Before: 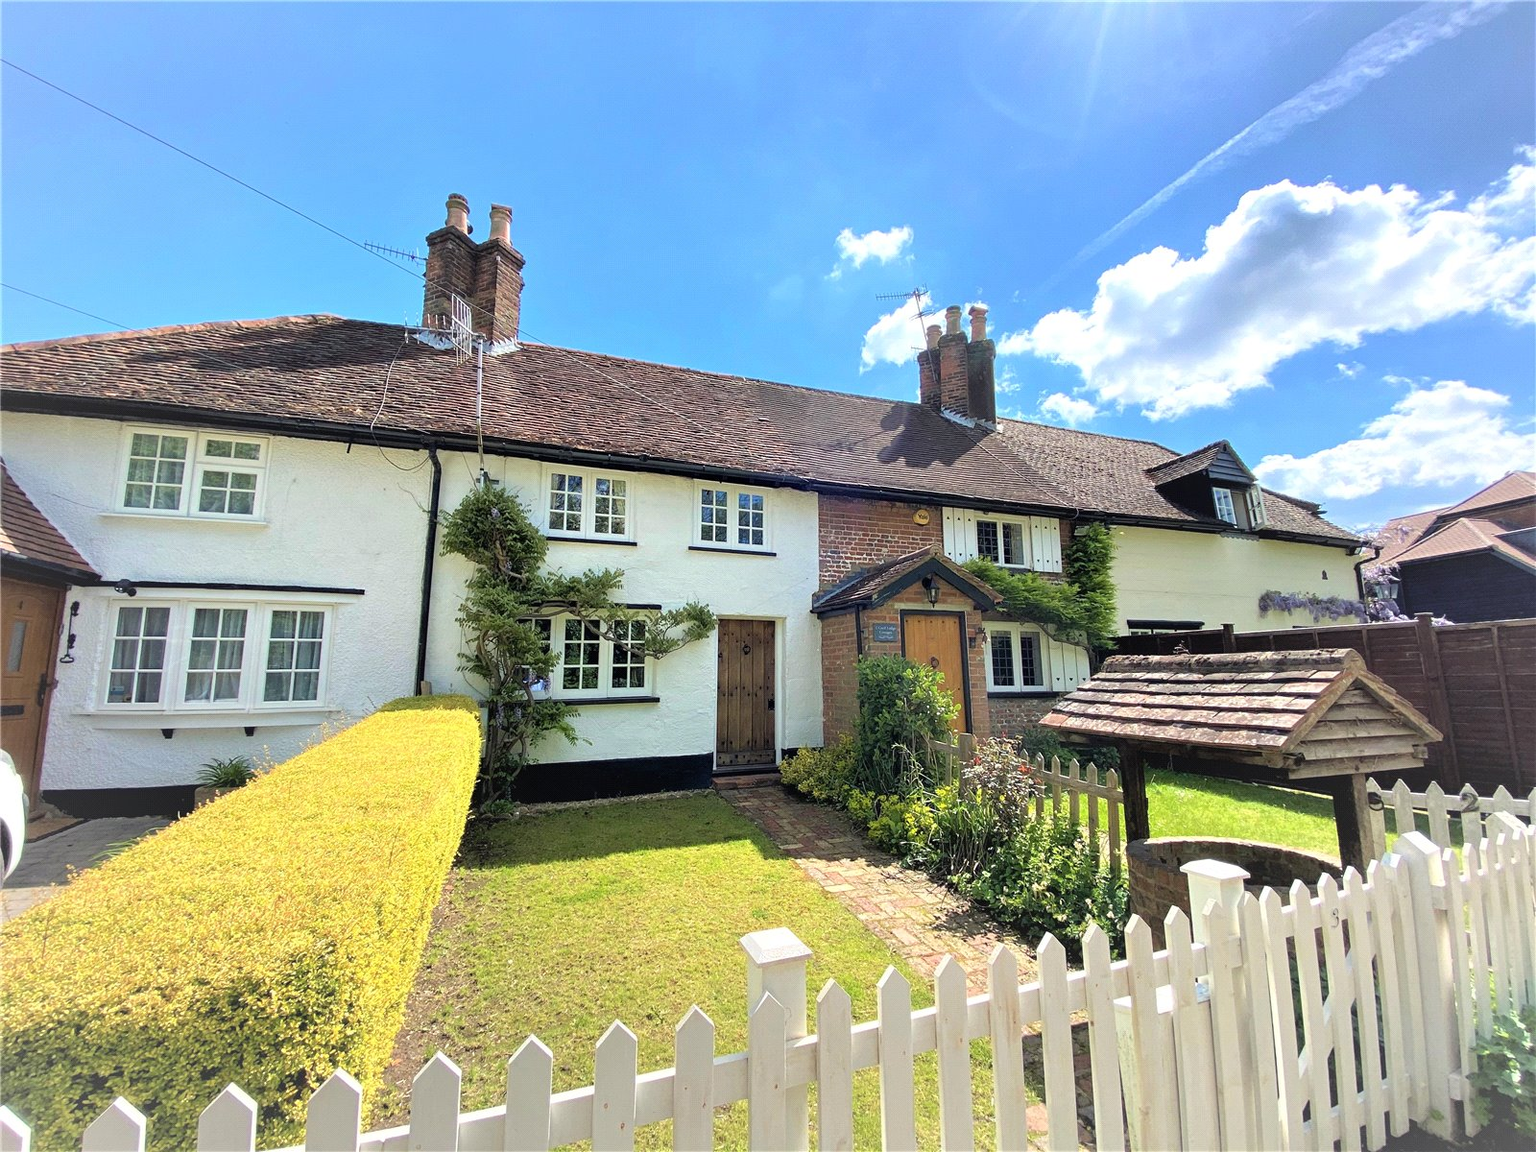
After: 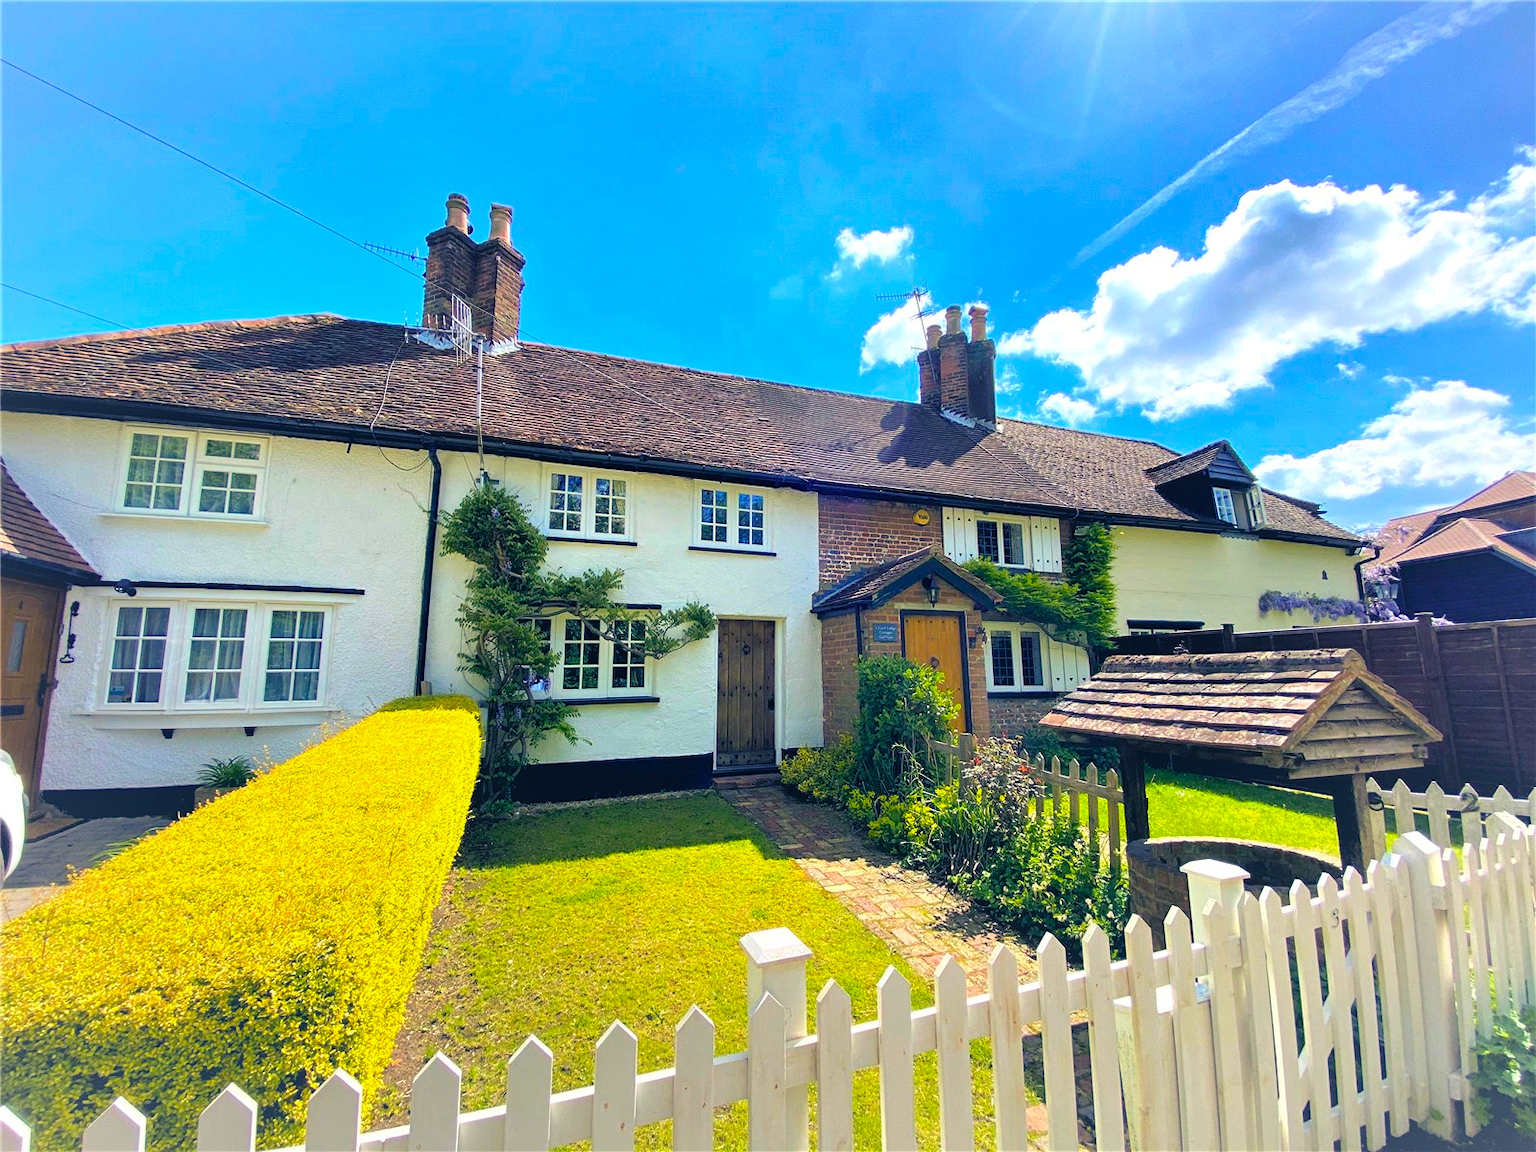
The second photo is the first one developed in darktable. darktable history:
color balance rgb: shadows lift › luminance -41.074%, shadows lift › chroma 14.216%, shadows lift › hue 258.8°, global offset › luminance 0.493%, perceptual saturation grading › global saturation 25.588%, global vibrance 33.261%
shadows and highlights: shadows 25.7, highlights -24.34
